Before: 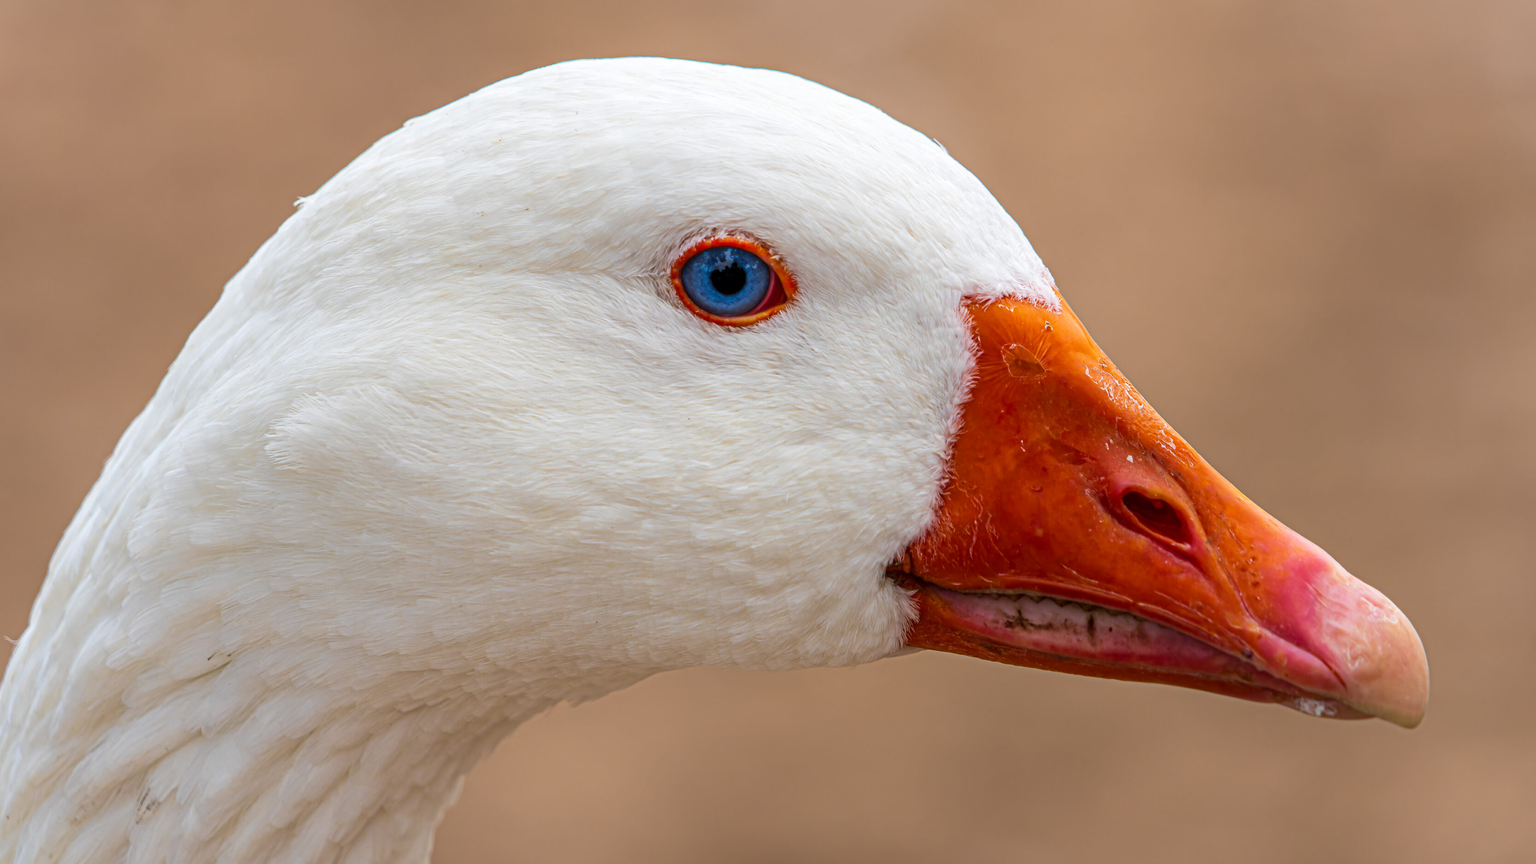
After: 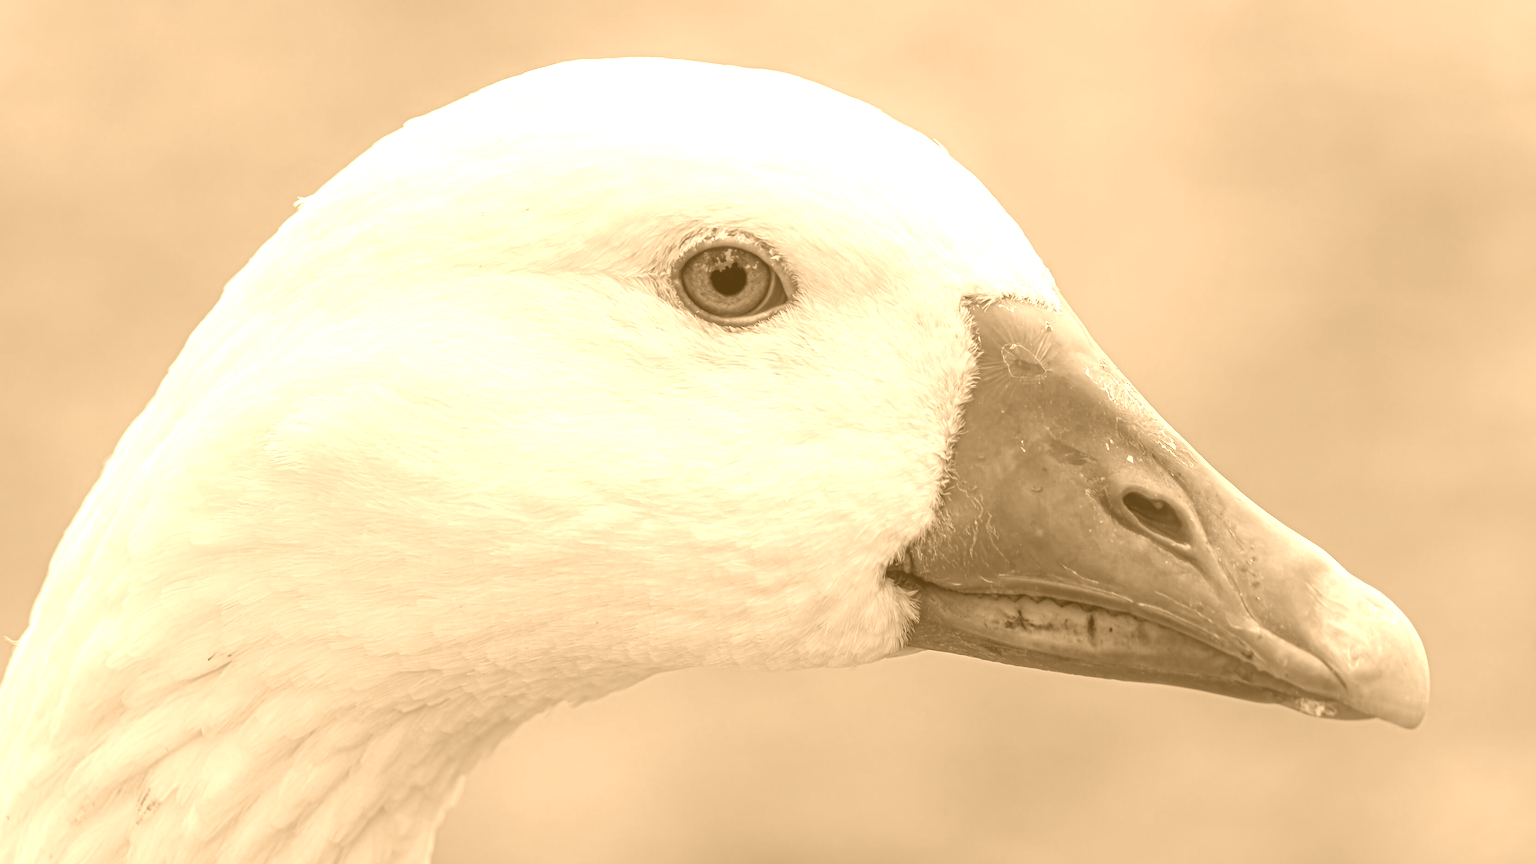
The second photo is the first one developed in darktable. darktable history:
colorize: hue 28.8°, source mix 100%
